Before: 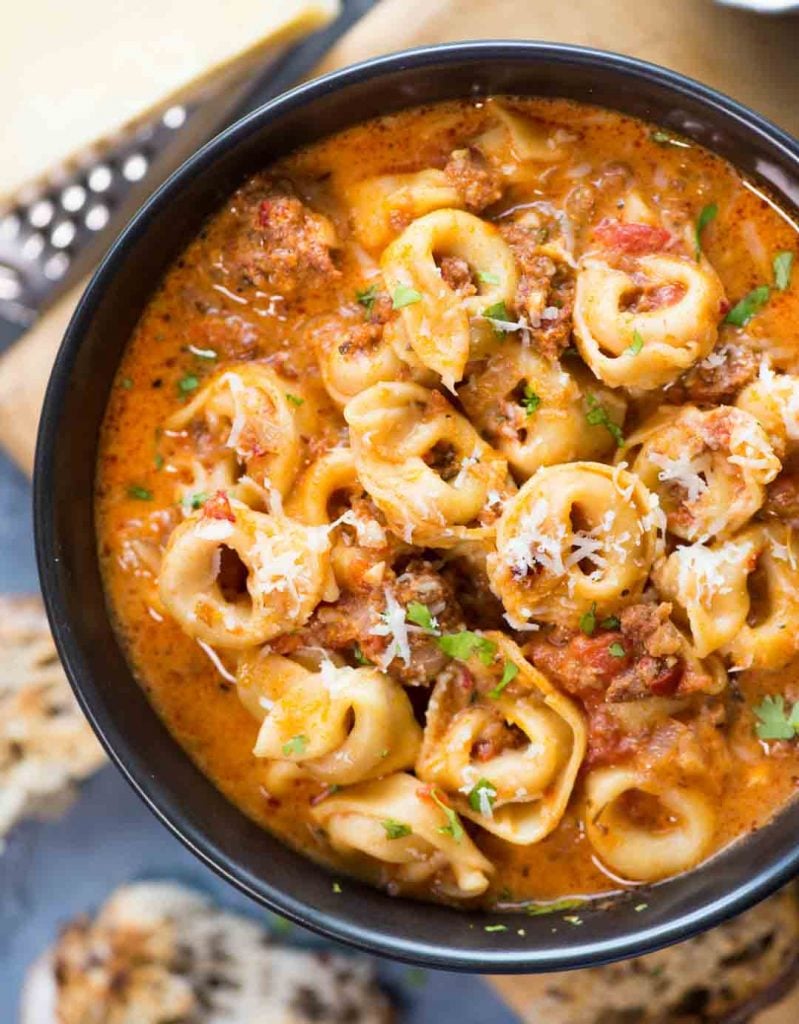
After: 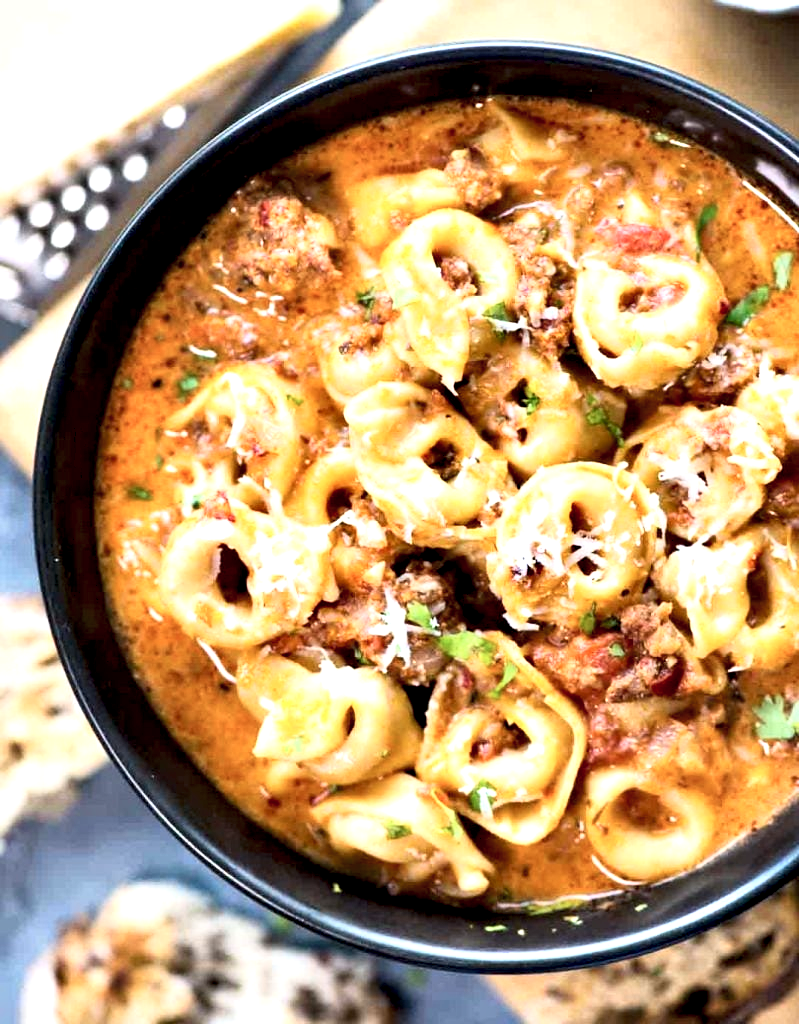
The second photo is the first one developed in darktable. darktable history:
base curve: curves: ch0 [(0, 0) (0.666, 0.806) (1, 1)]
color correction: saturation 0.8
contrast equalizer: octaves 7, y [[0.6 ×6], [0.55 ×6], [0 ×6], [0 ×6], [0 ×6]]
tone equalizer: -7 EV 0.18 EV, -6 EV 0.12 EV, -5 EV 0.08 EV, -4 EV 0.04 EV, -2 EV -0.02 EV, -1 EV -0.04 EV, +0 EV -0.06 EV, luminance estimator HSV value / RGB max
exposure: exposure 0.507 EV, compensate highlight preservation false
